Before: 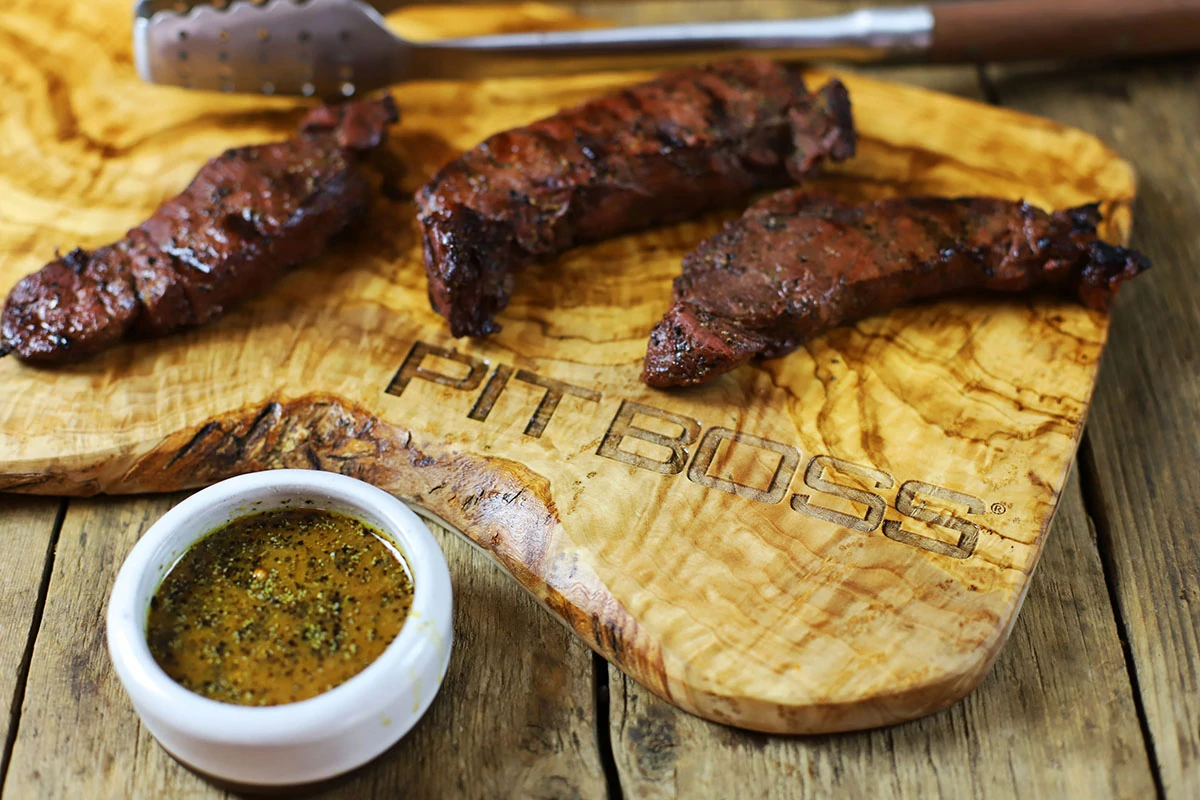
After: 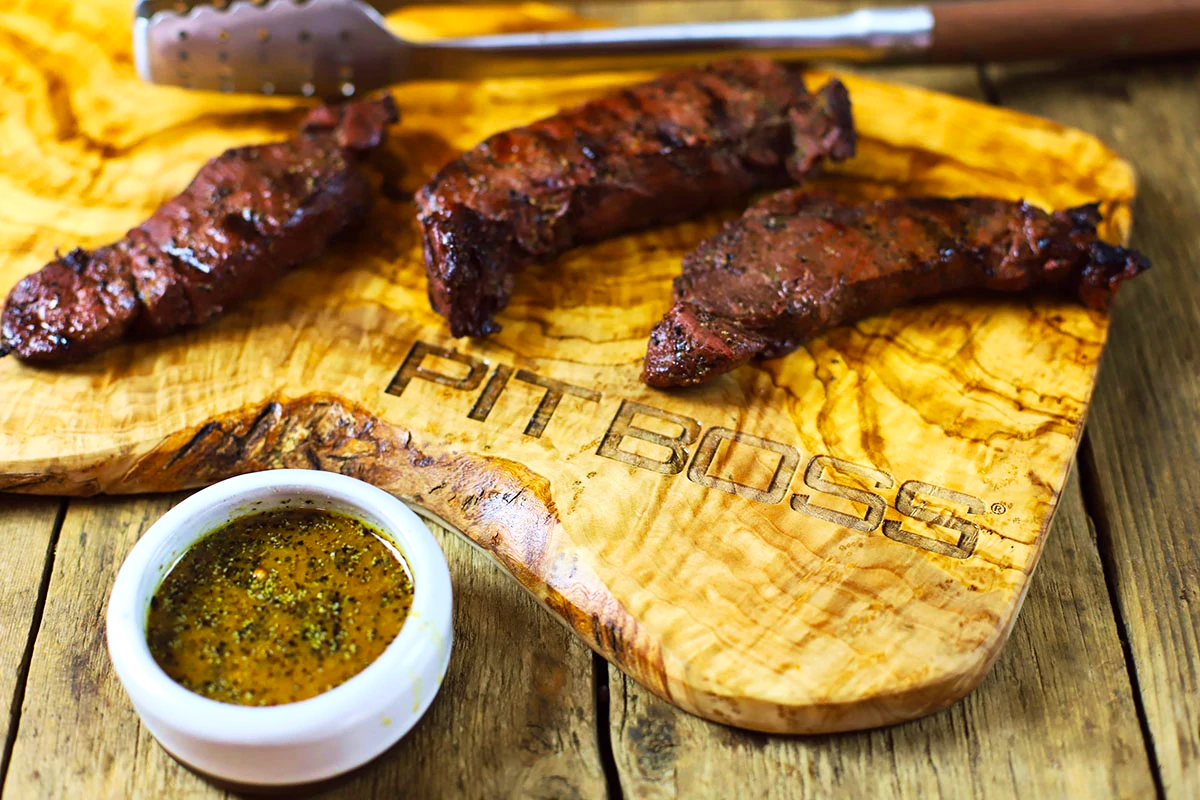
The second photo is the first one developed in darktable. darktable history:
base curve: curves: ch0 [(0, 0) (0.666, 0.806) (1, 1)]
white balance: emerald 1
color balance: lift [1, 1, 0.999, 1.001], gamma [1, 1.003, 1.005, 0.995], gain [1, 0.992, 0.988, 1.012], contrast 5%, output saturation 110%
velvia: on, module defaults
